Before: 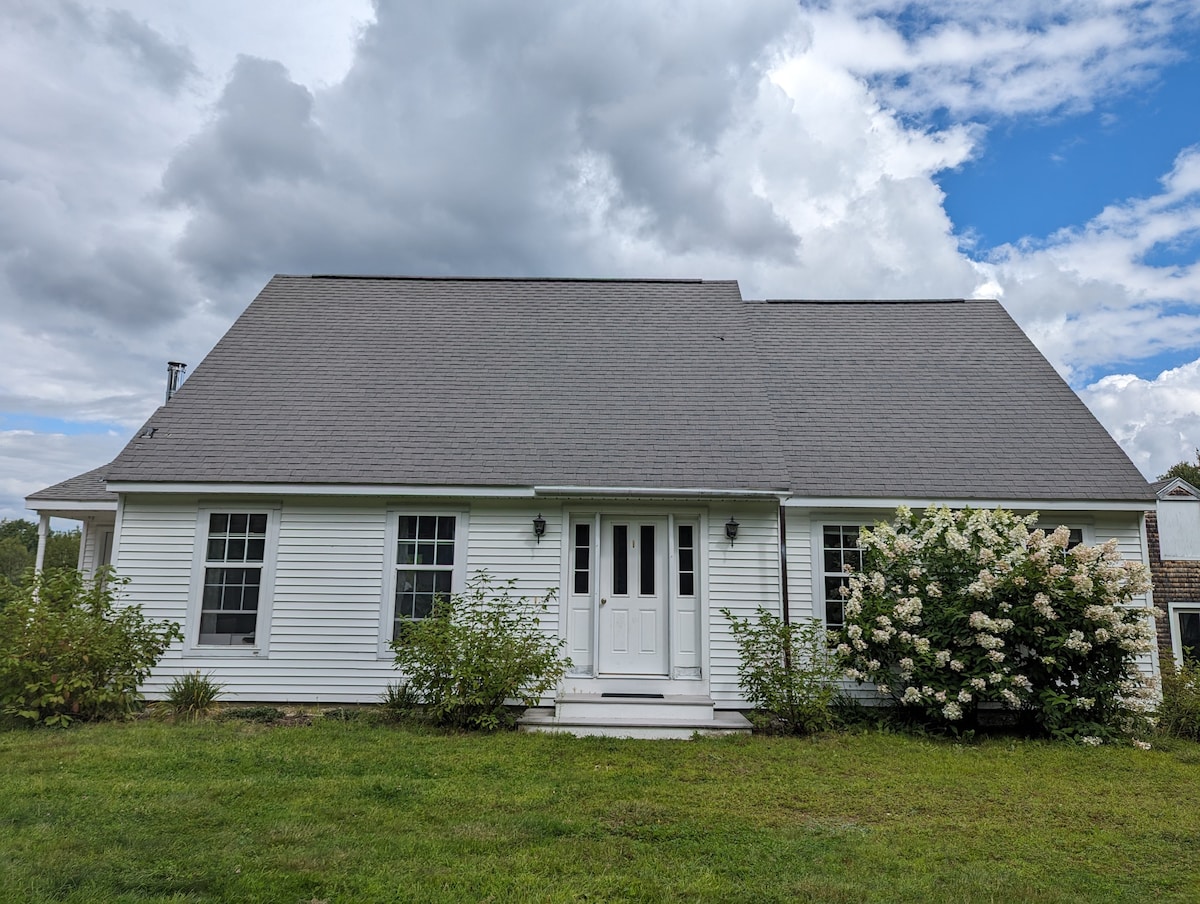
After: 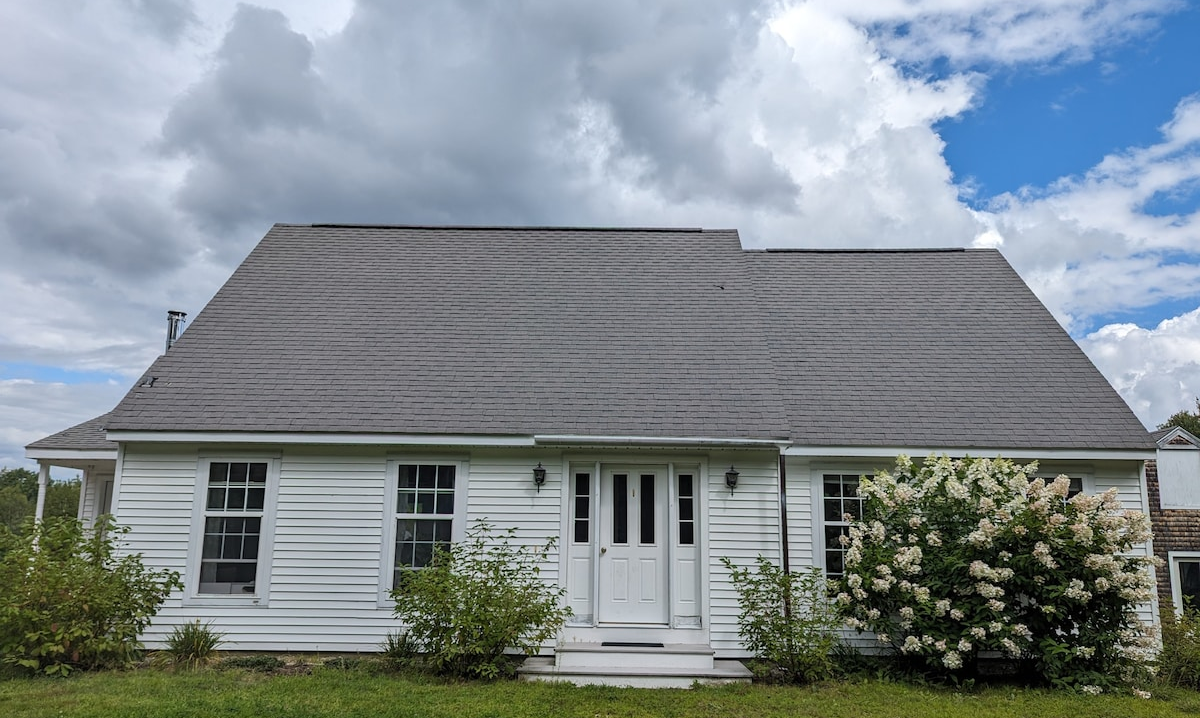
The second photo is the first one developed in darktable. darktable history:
crop and rotate: top 5.663%, bottom 14.862%
